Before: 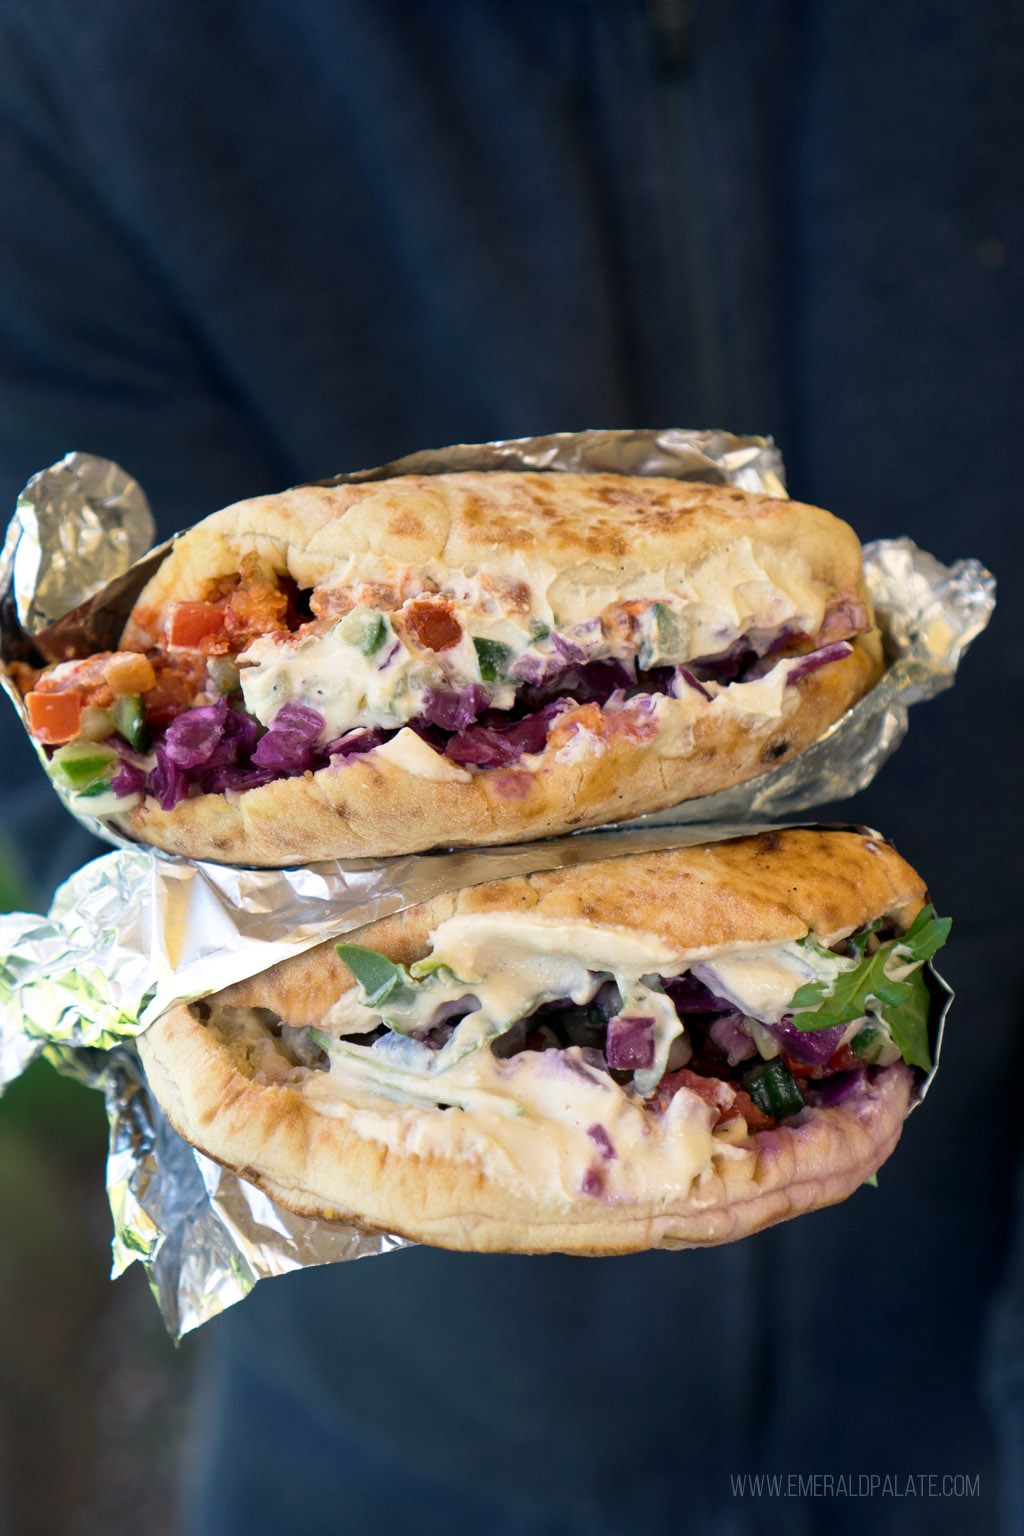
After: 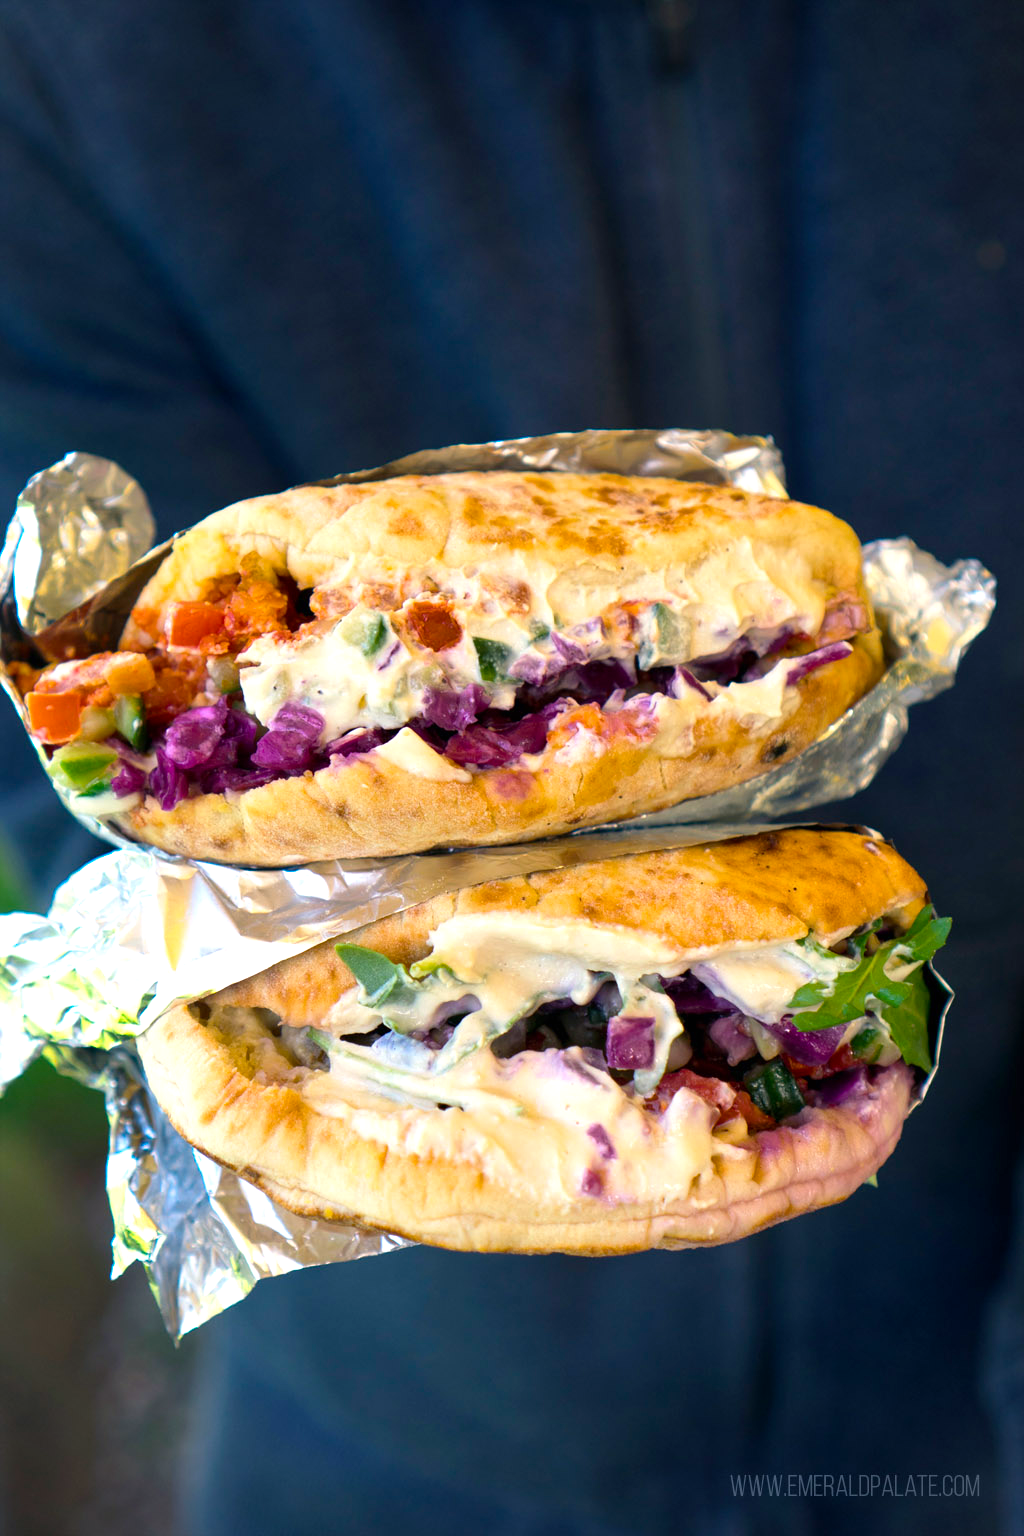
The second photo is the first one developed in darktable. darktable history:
color balance rgb: shadows lift › chroma 1.03%, shadows lift › hue 243.3°, highlights gain › chroma 0.258%, highlights gain › hue 332.77°, perceptual saturation grading › global saturation 25.314%, global vibrance 20%
exposure: black level correction 0, exposure 0.394 EV, compensate exposure bias true, compensate highlight preservation false
vignetting: fall-off radius 60.95%, brightness -0.416, saturation -0.307
